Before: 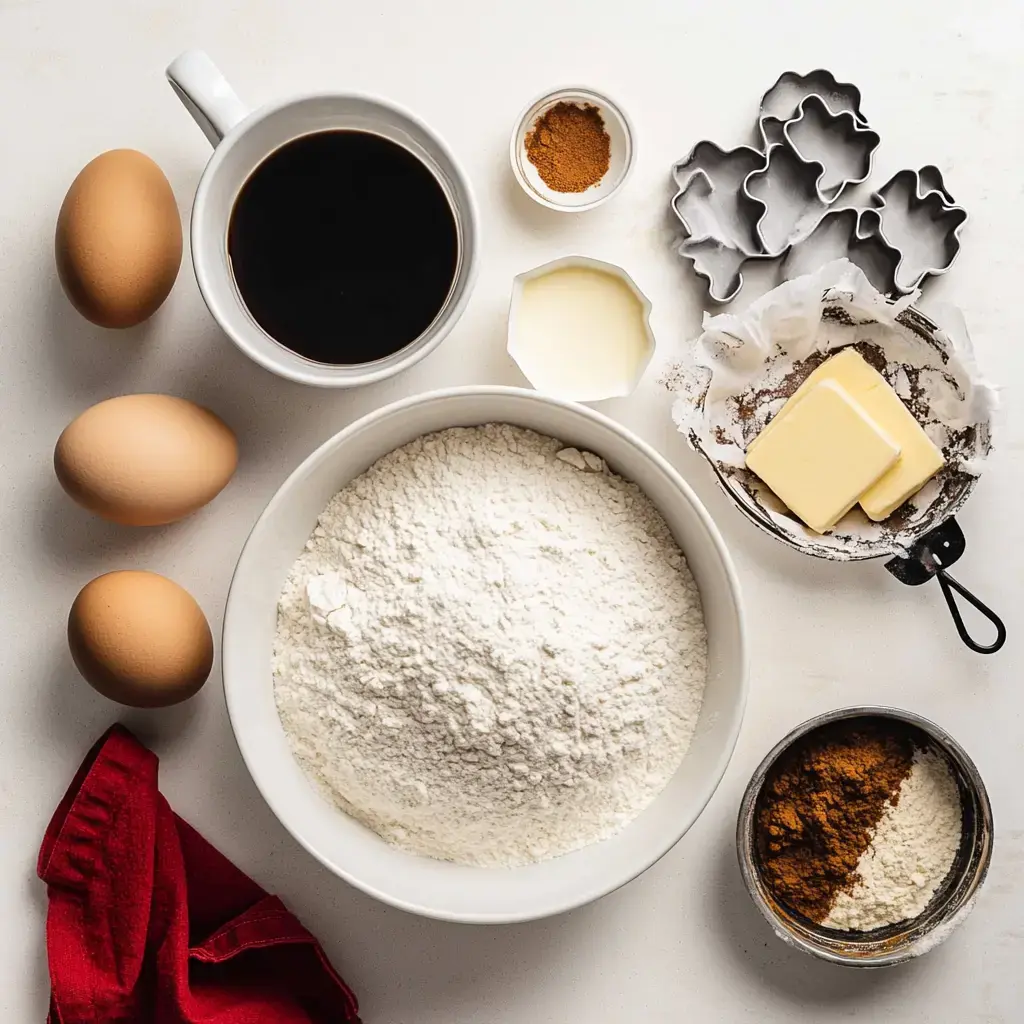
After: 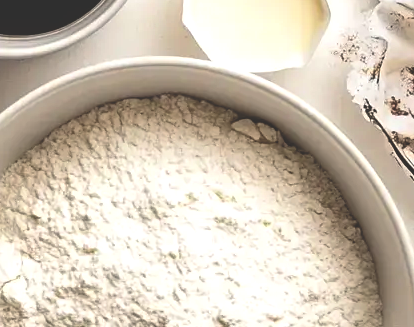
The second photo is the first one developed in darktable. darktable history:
exposure: exposure 0.197 EV, compensate highlight preservation false
crop: left 31.751%, top 32.172%, right 27.8%, bottom 35.83%
rgb curve: curves: ch0 [(0, 0.186) (0.314, 0.284) (0.775, 0.708) (1, 1)], compensate middle gray true, preserve colors none
